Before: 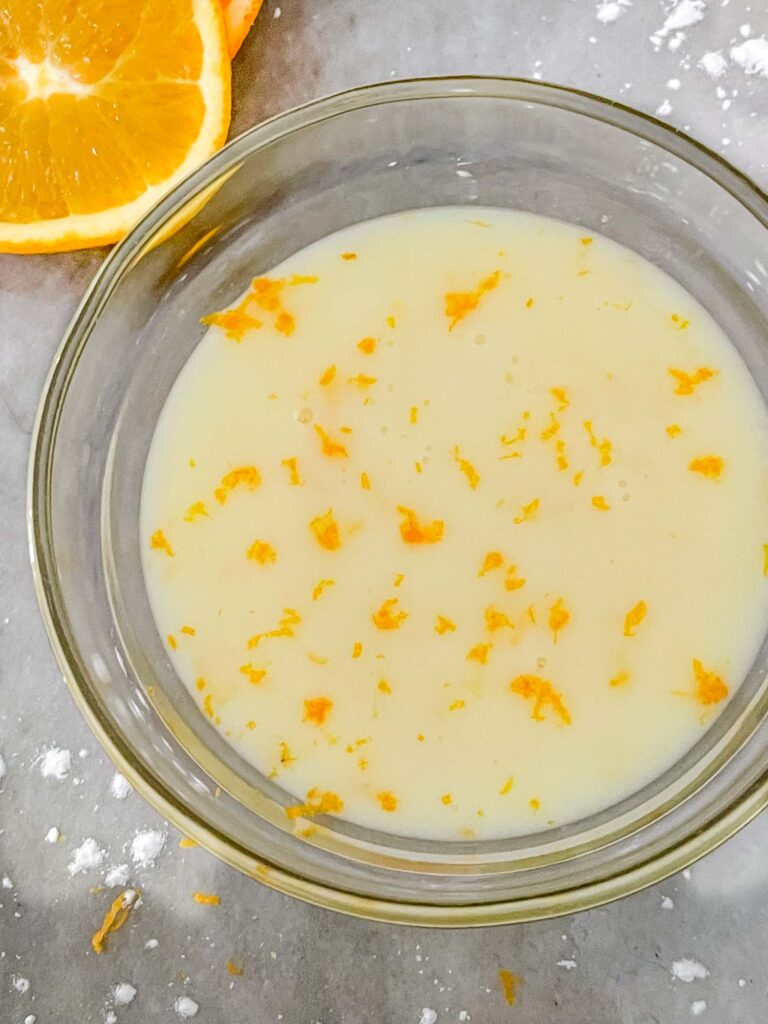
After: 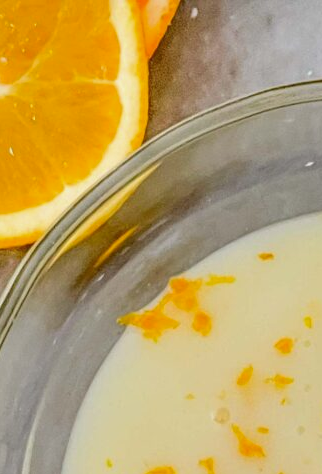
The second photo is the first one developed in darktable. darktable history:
crop and rotate: left 10.817%, top 0.062%, right 47.194%, bottom 53.626%
shadows and highlights: shadows -20, white point adjustment -2, highlights -35
